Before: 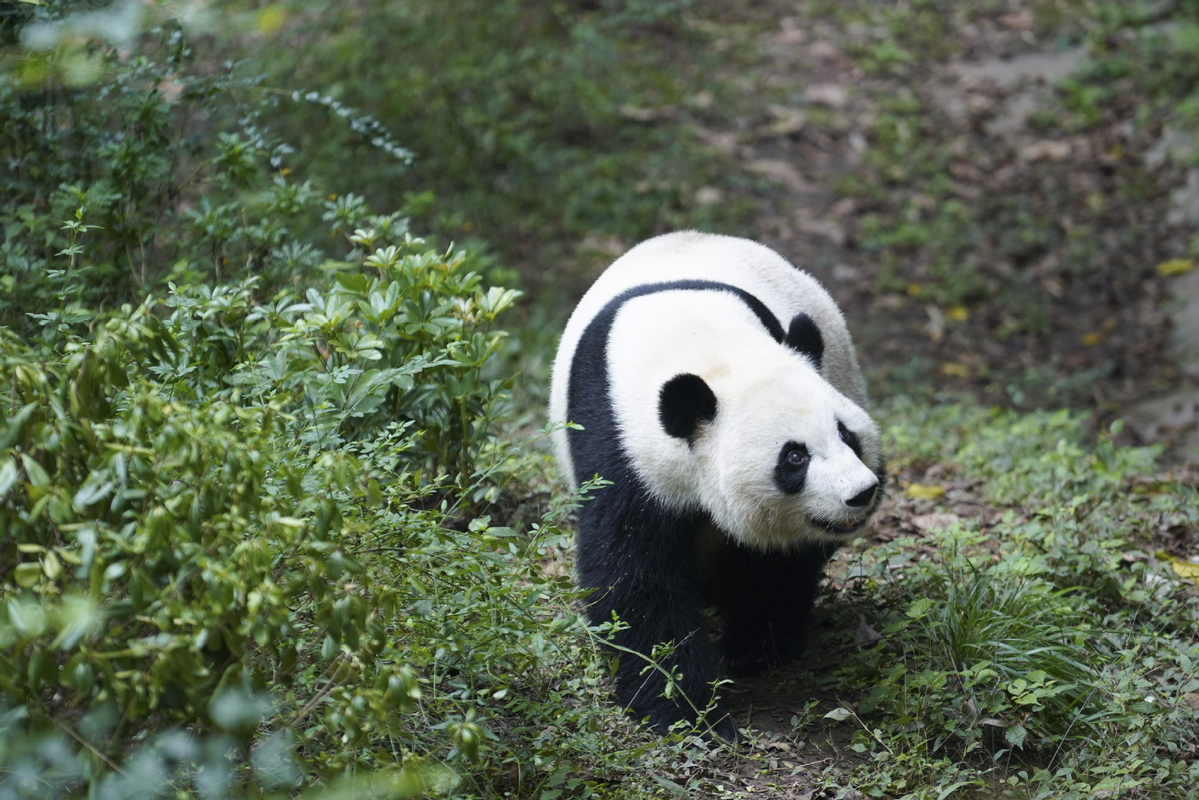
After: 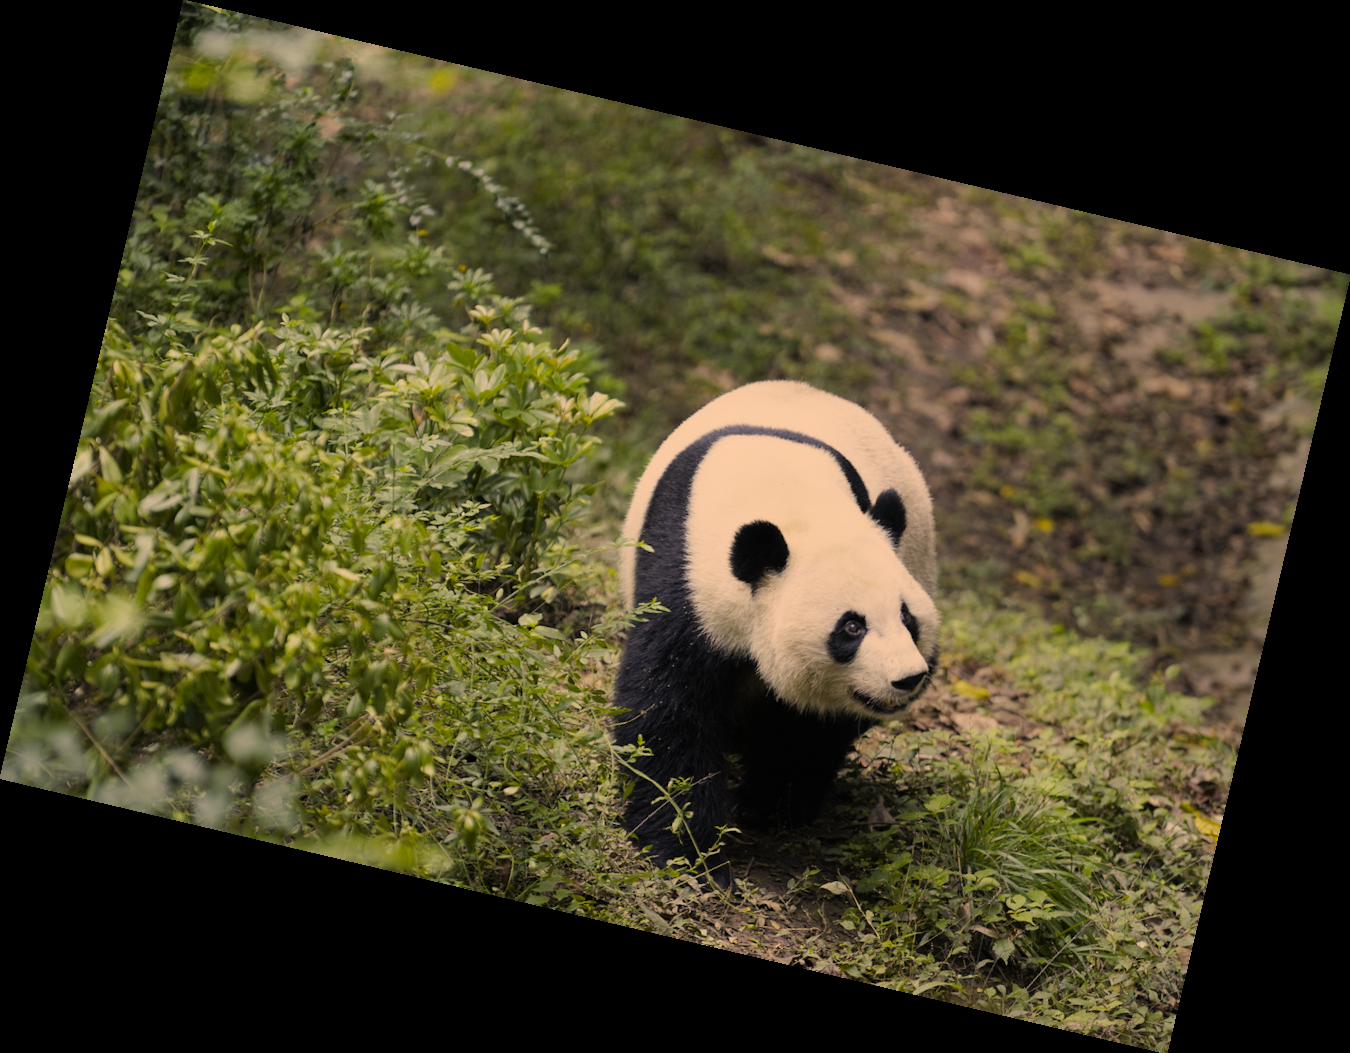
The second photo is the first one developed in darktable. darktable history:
rotate and perspective: rotation 13.27°, automatic cropping off
color correction: highlights a* 15, highlights b* 31.55
filmic rgb: hardness 4.17, contrast 0.921
